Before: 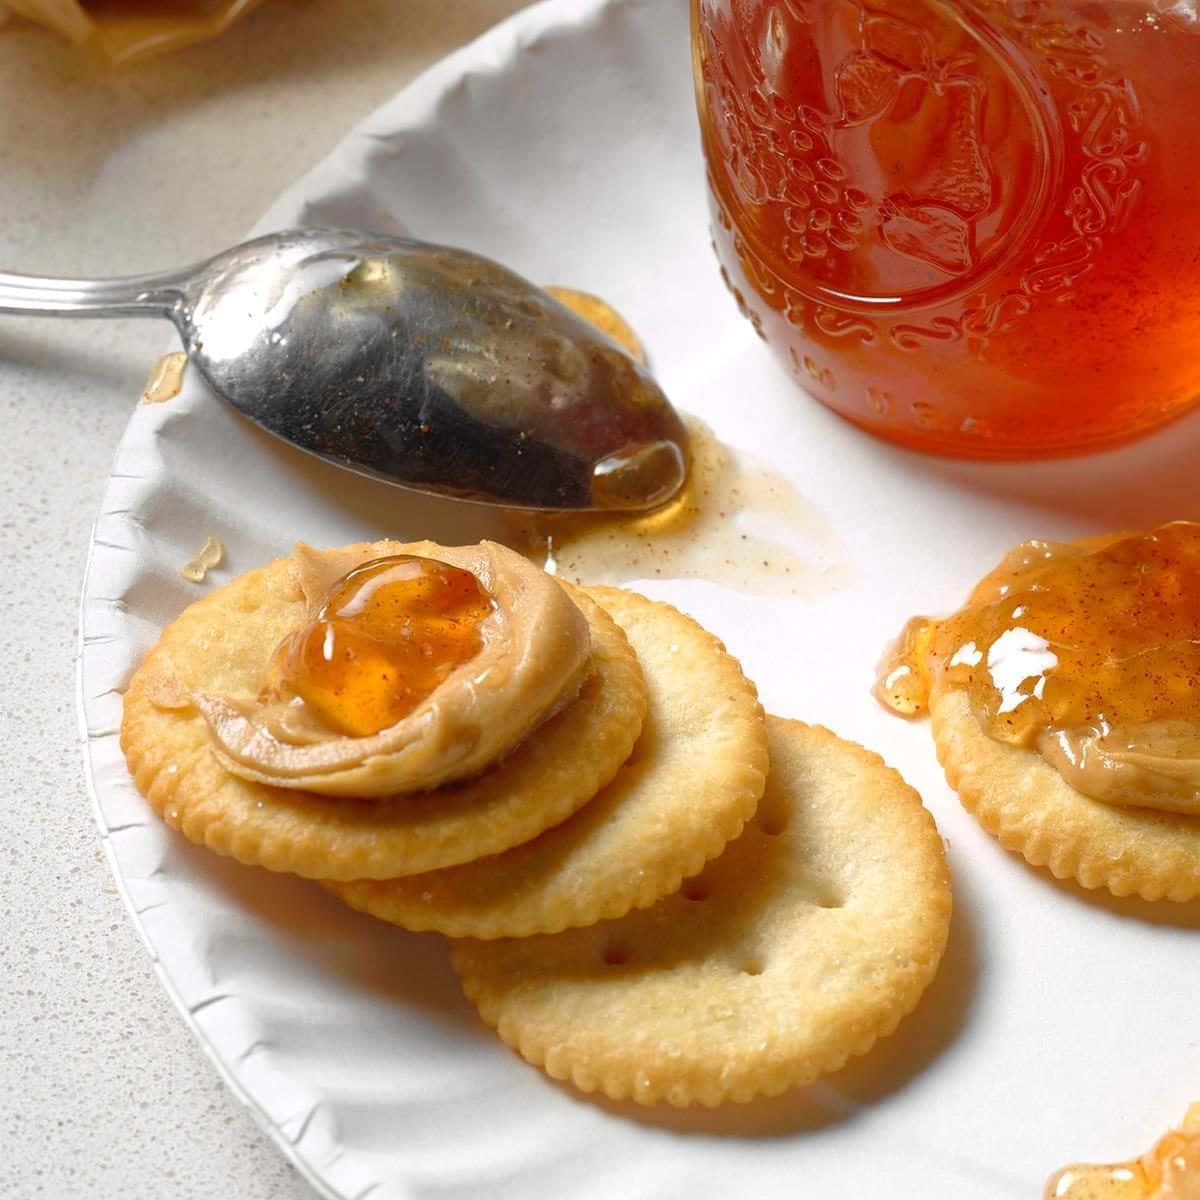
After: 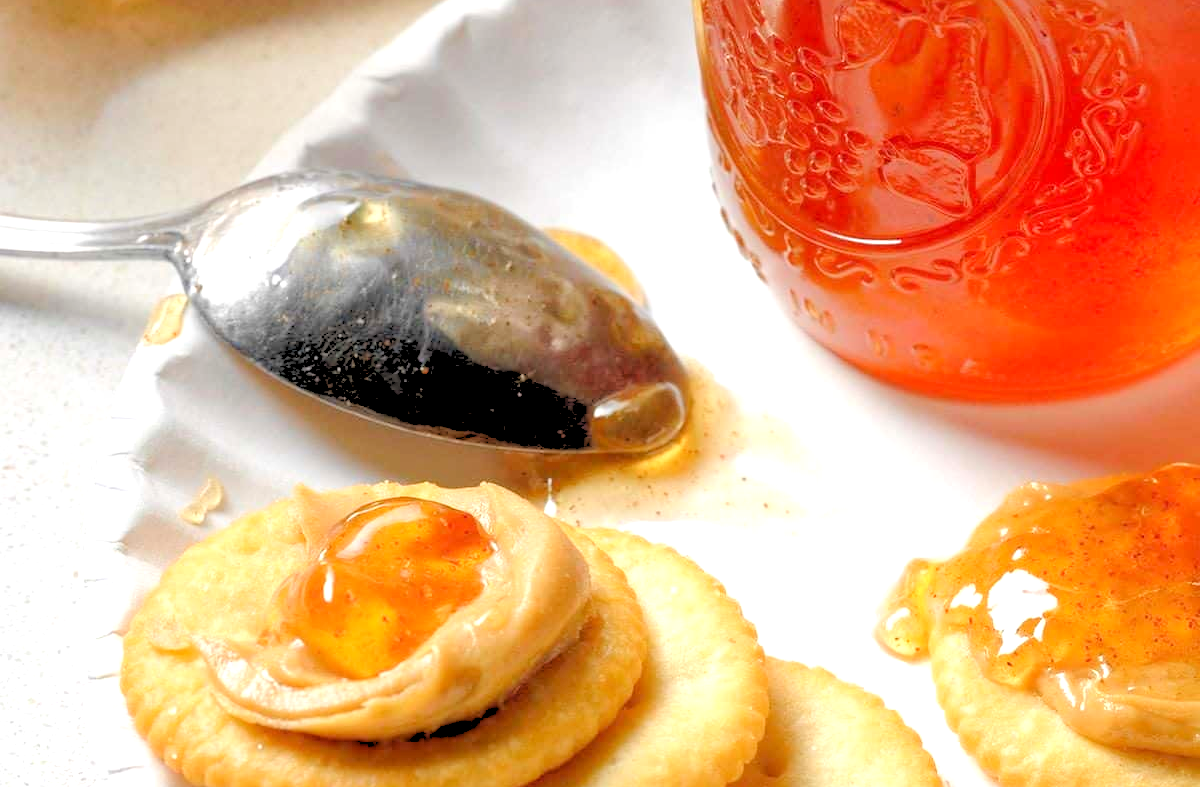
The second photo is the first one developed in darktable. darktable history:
exposure: black level correction 0.001, exposure 0.5 EV, compensate exposure bias true, compensate highlight preservation false
crop and rotate: top 4.848%, bottom 29.503%
rgb levels: levels [[0.027, 0.429, 0.996], [0, 0.5, 1], [0, 0.5, 1]]
